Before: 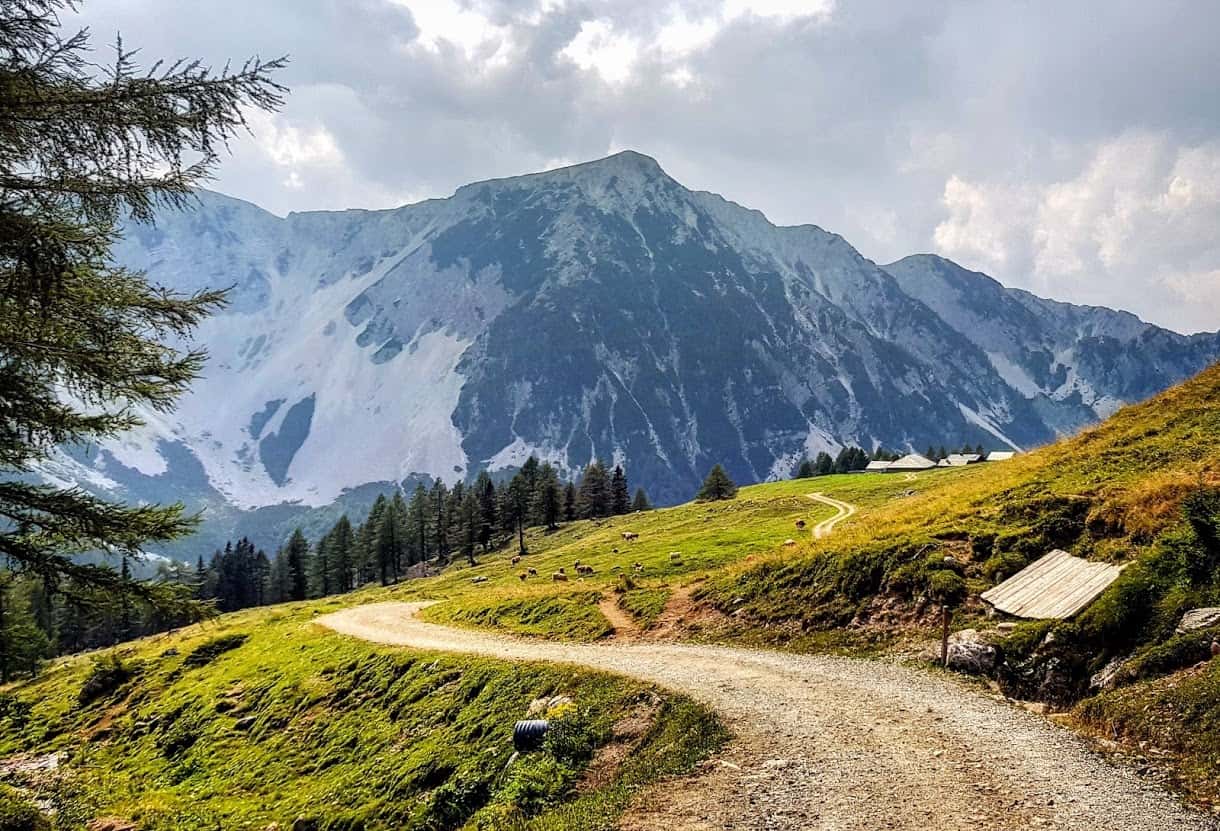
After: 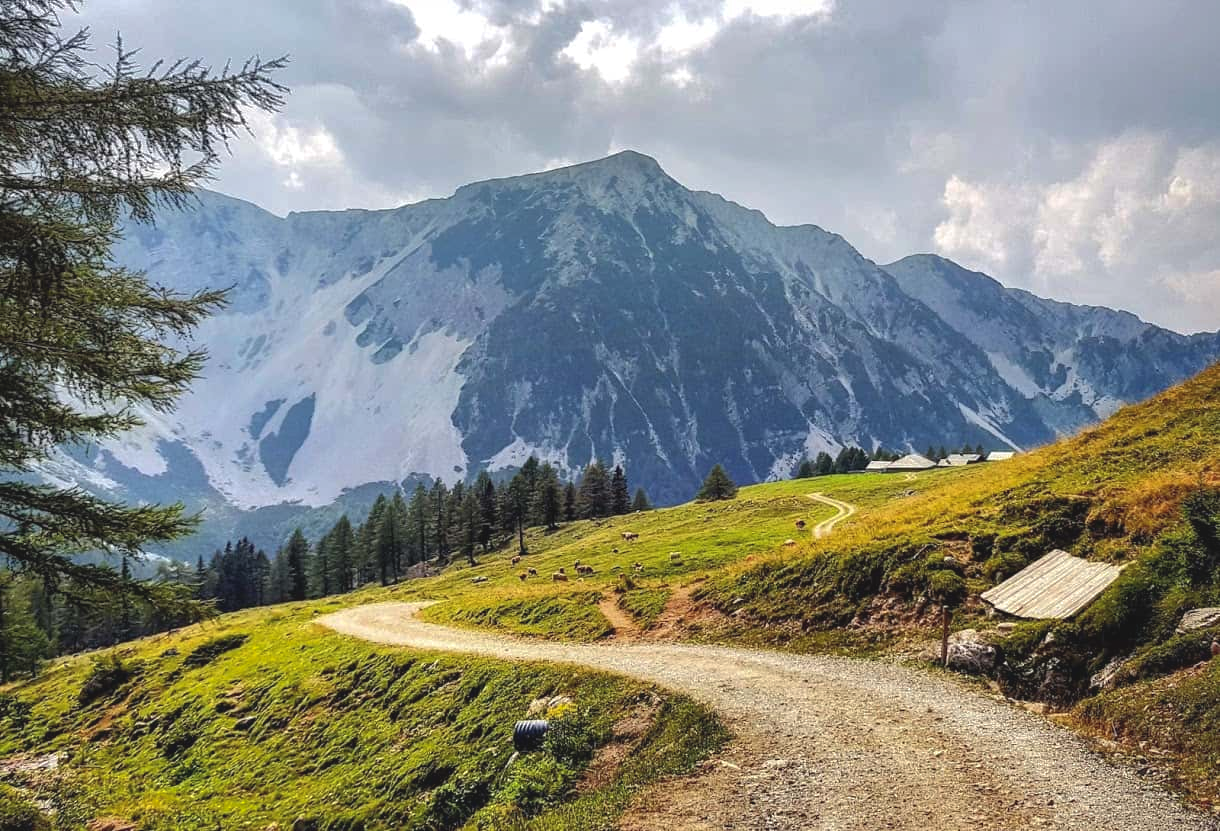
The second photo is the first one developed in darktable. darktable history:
shadows and highlights: on, module defaults
exposure: black level correction -0.005, exposure 0.054 EV
